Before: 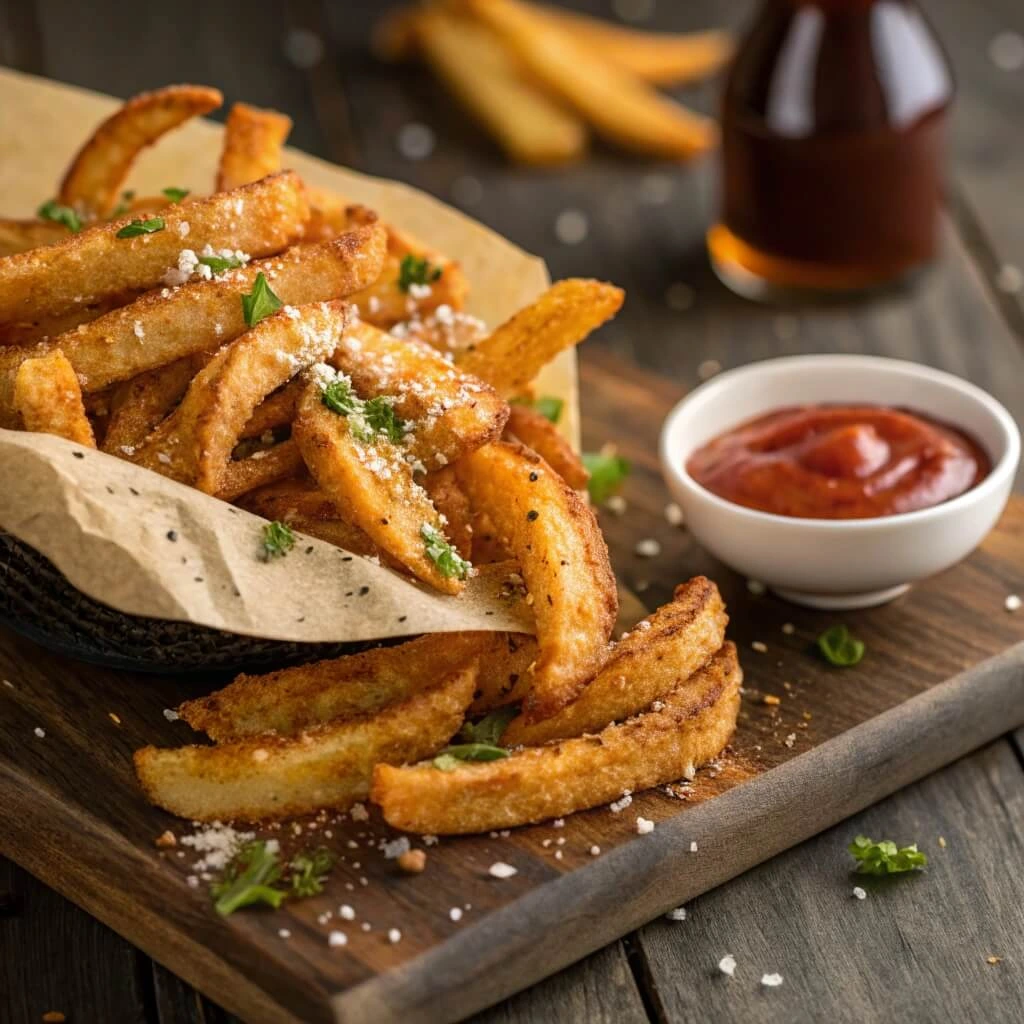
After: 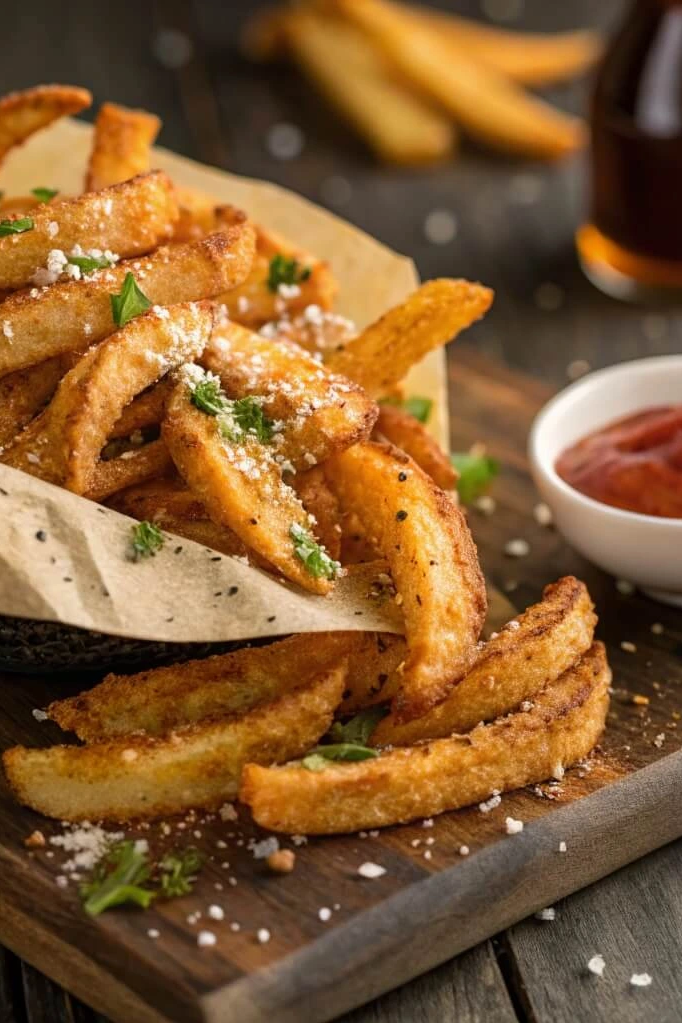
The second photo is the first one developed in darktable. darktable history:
crop and rotate: left 12.803%, right 20.571%
